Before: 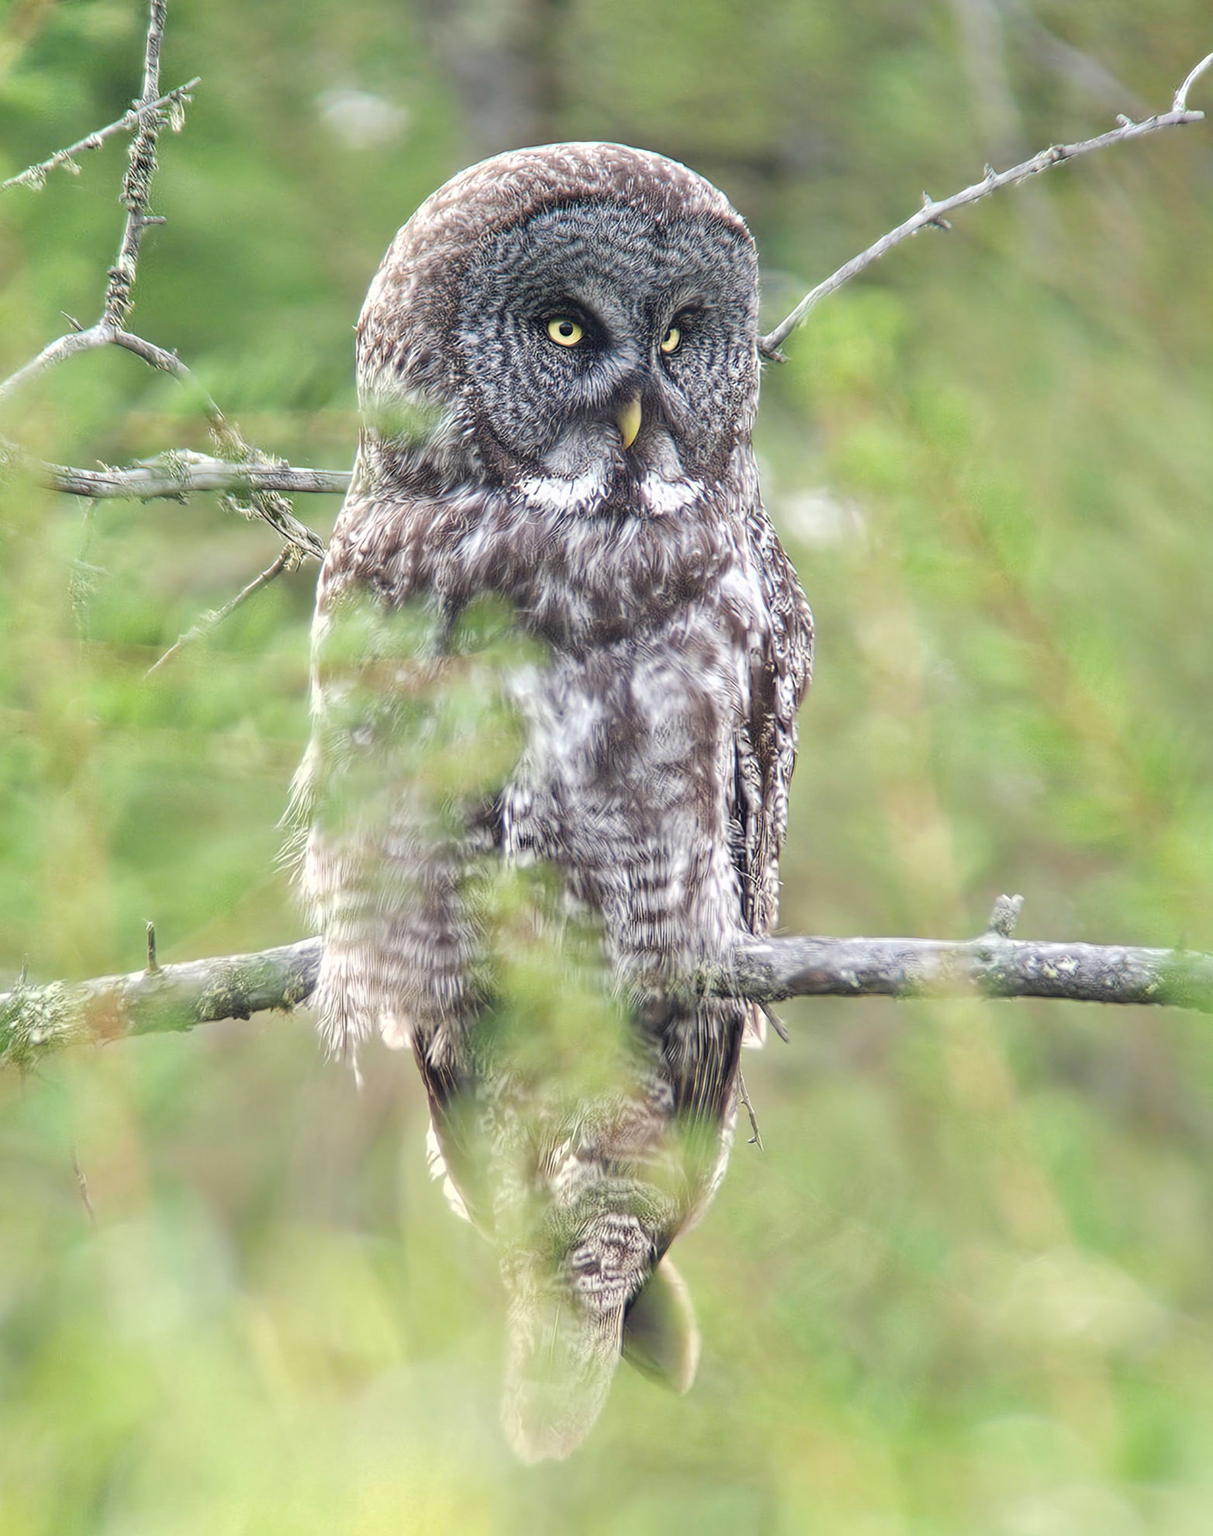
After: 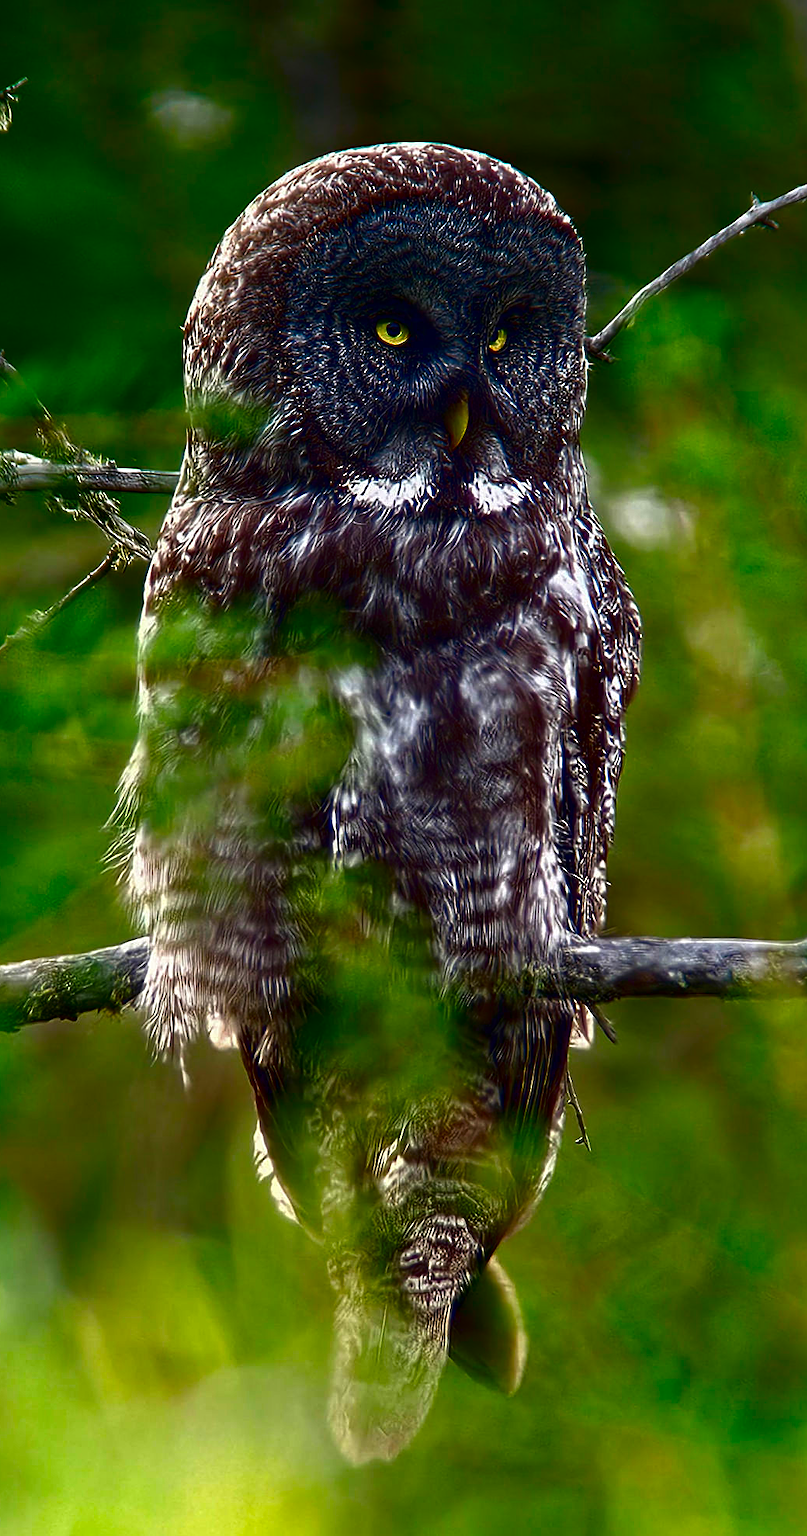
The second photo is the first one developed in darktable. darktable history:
contrast brightness saturation: brightness -0.986, saturation 0.992
crop and rotate: left 14.314%, right 19.093%
shadows and highlights: shadows -54.47, highlights 87.6, soften with gaussian
sharpen: on, module defaults
